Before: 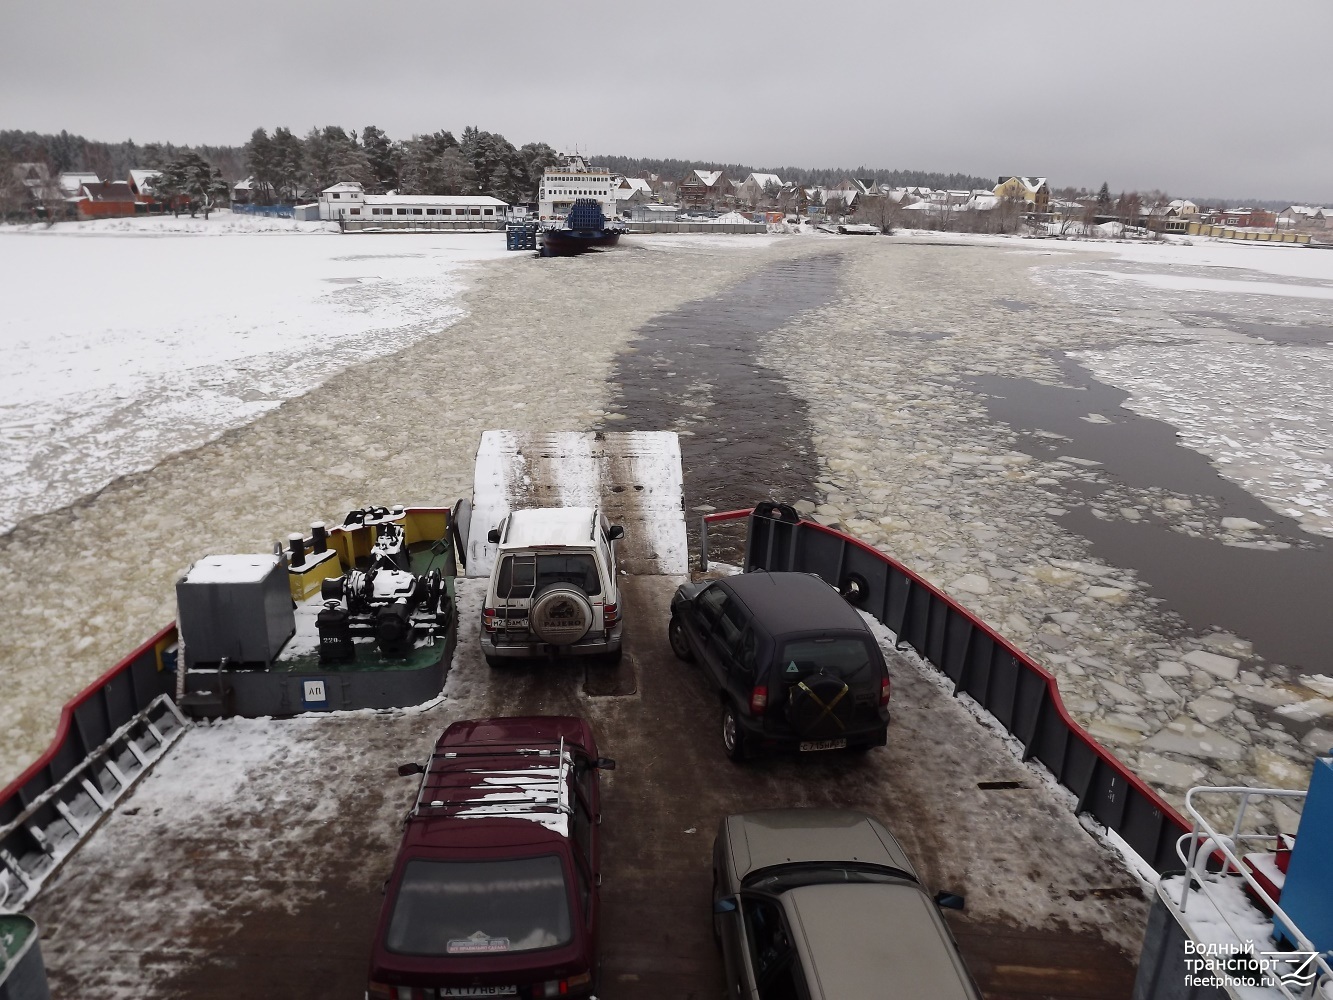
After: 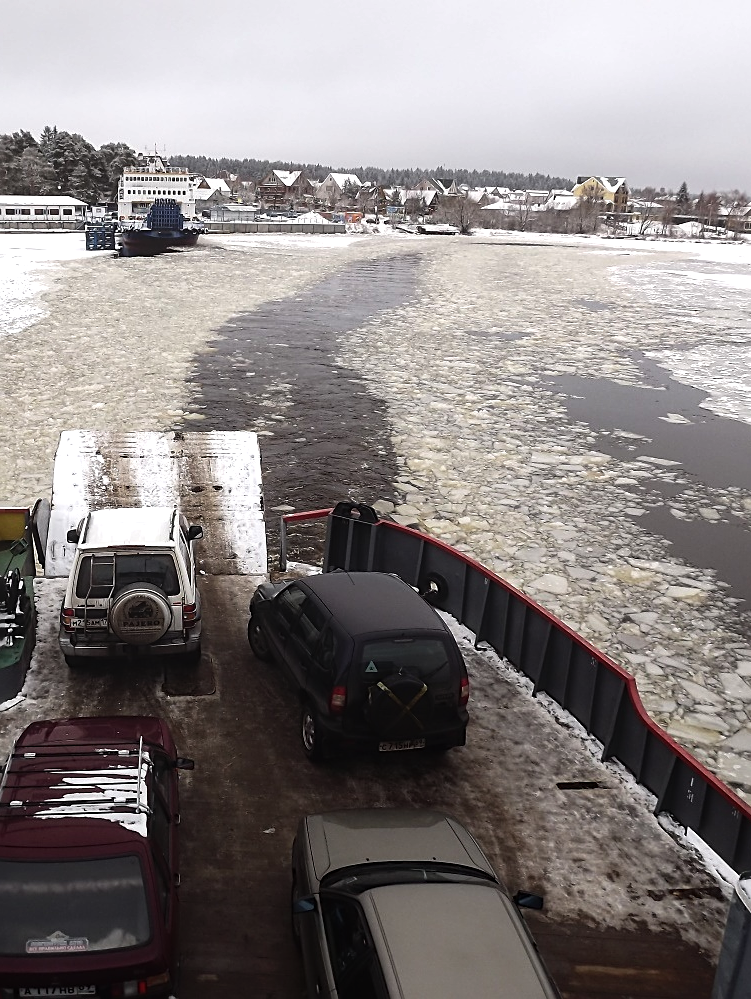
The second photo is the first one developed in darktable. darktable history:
tone equalizer: -8 EV -0.711 EV, -7 EV -0.7 EV, -6 EV -0.611 EV, -5 EV -0.416 EV, -3 EV 0.377 EV, -2 EV 0.6 EV, -1 EV 0.686 EV, +0 EV 0.724 EV, edges refinement/feathering 500, mask exposure compensation -1.57 EV, preserve details guided filter
sharpen: on, module defaults
local contrast: detail 109%
crop: left 31.591%, top 0.003%, right 12.017%
